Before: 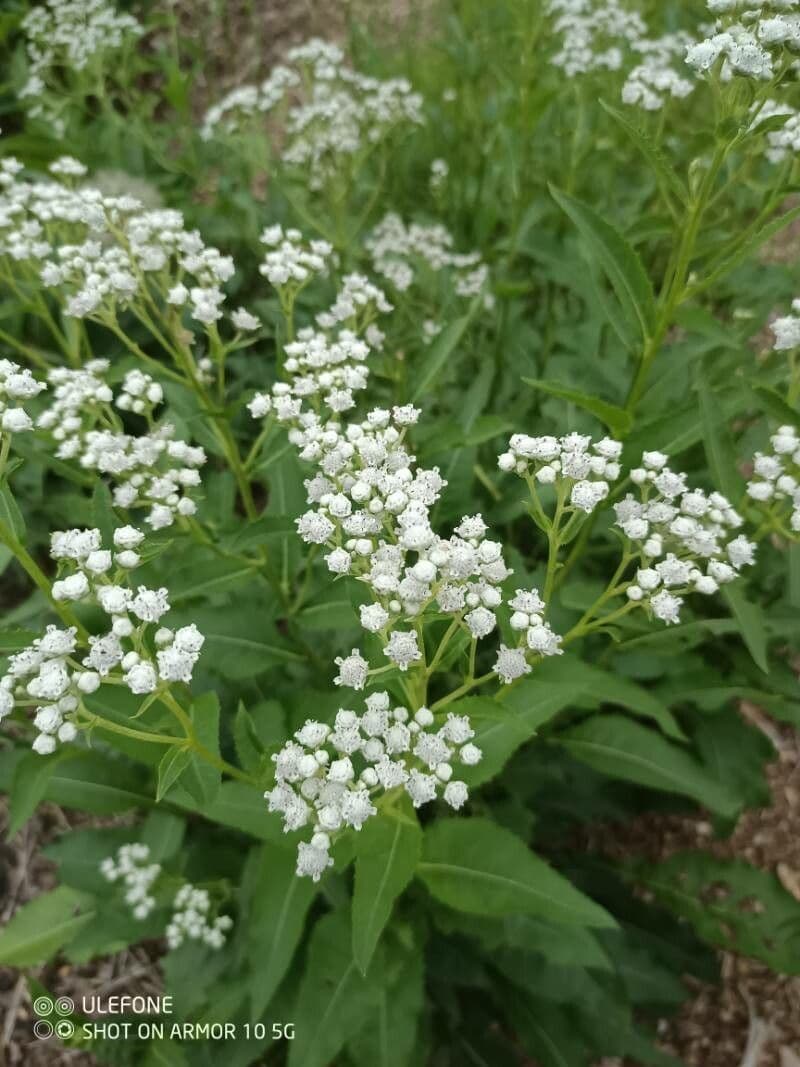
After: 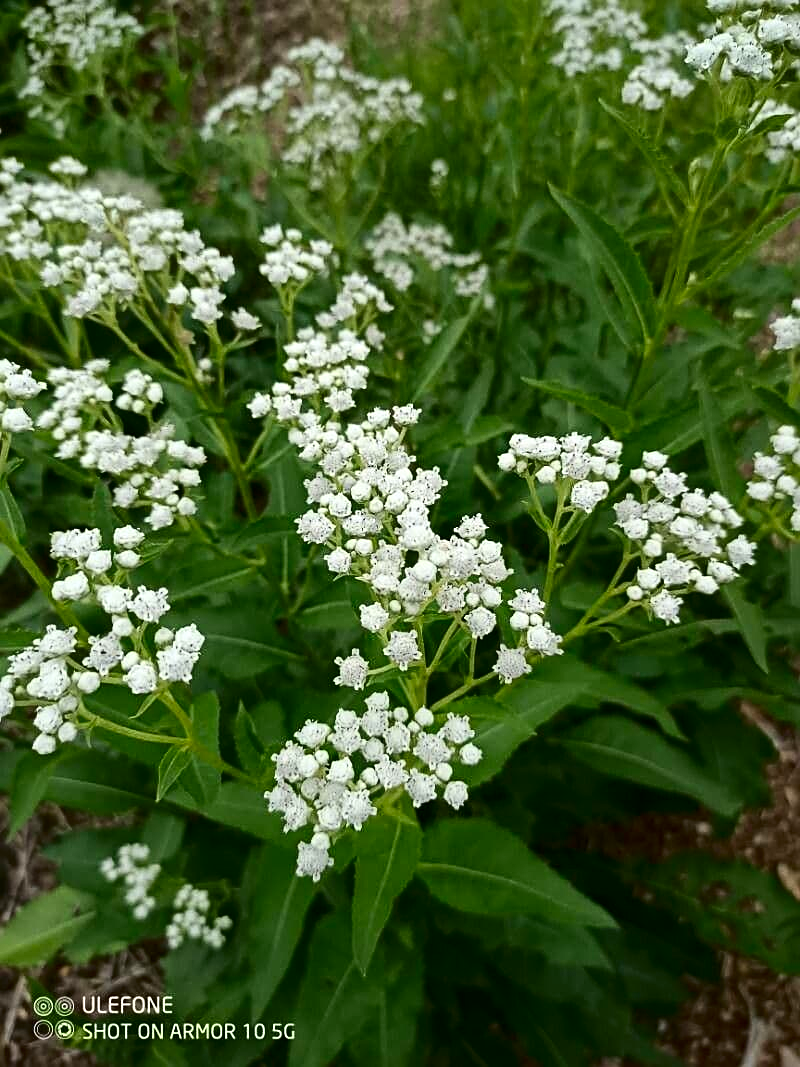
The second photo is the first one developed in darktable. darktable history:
sharpen: on, module defaults
contrast brightness saturation: contrast 0.21, brightness -0.107, saturation 0.214
